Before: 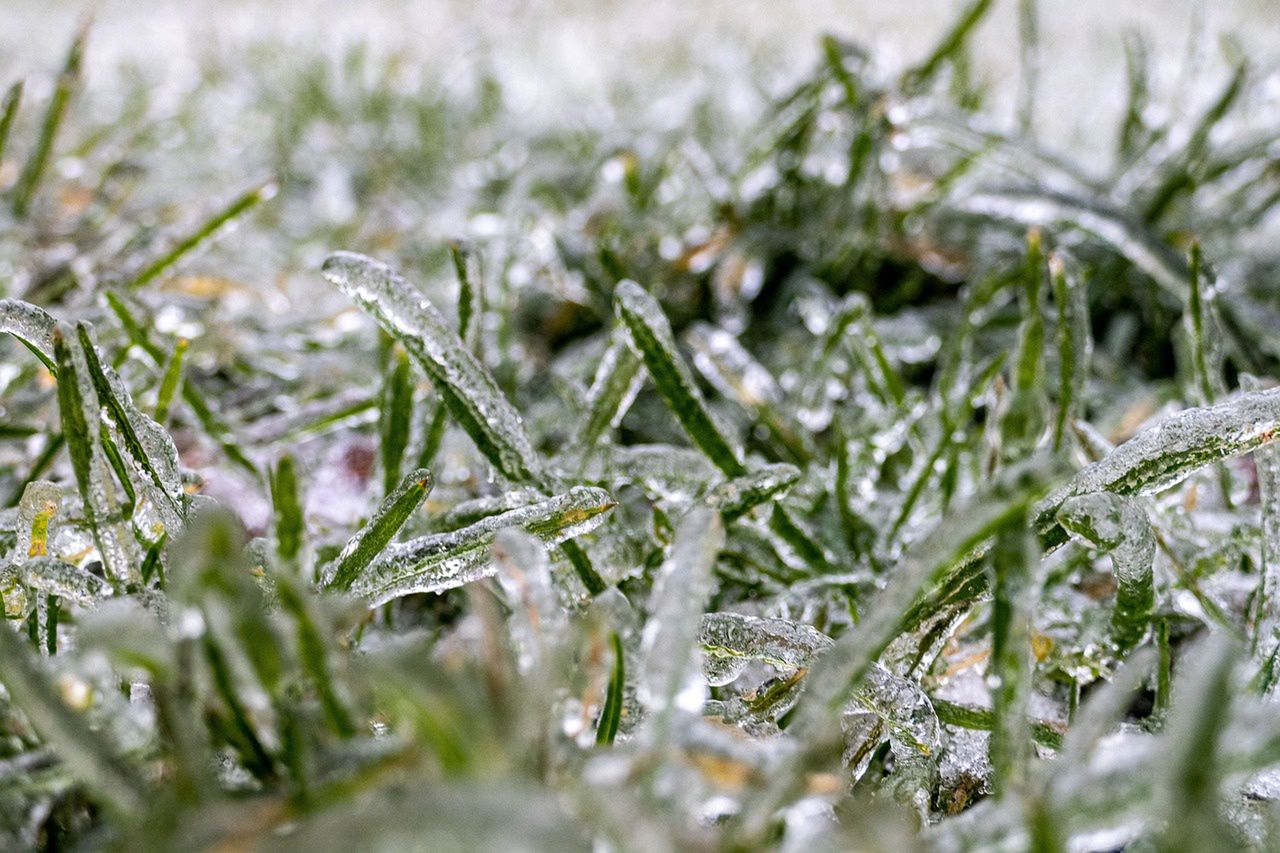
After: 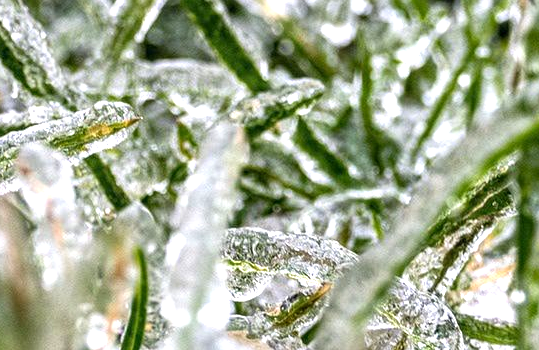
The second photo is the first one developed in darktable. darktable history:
crop: left 37.221%, top 45.169%, right 20.63%, bottom 13.777%
local contrast: on, module defaults
exposure: exposure 0.722 EV, compensate highlight preservation false
